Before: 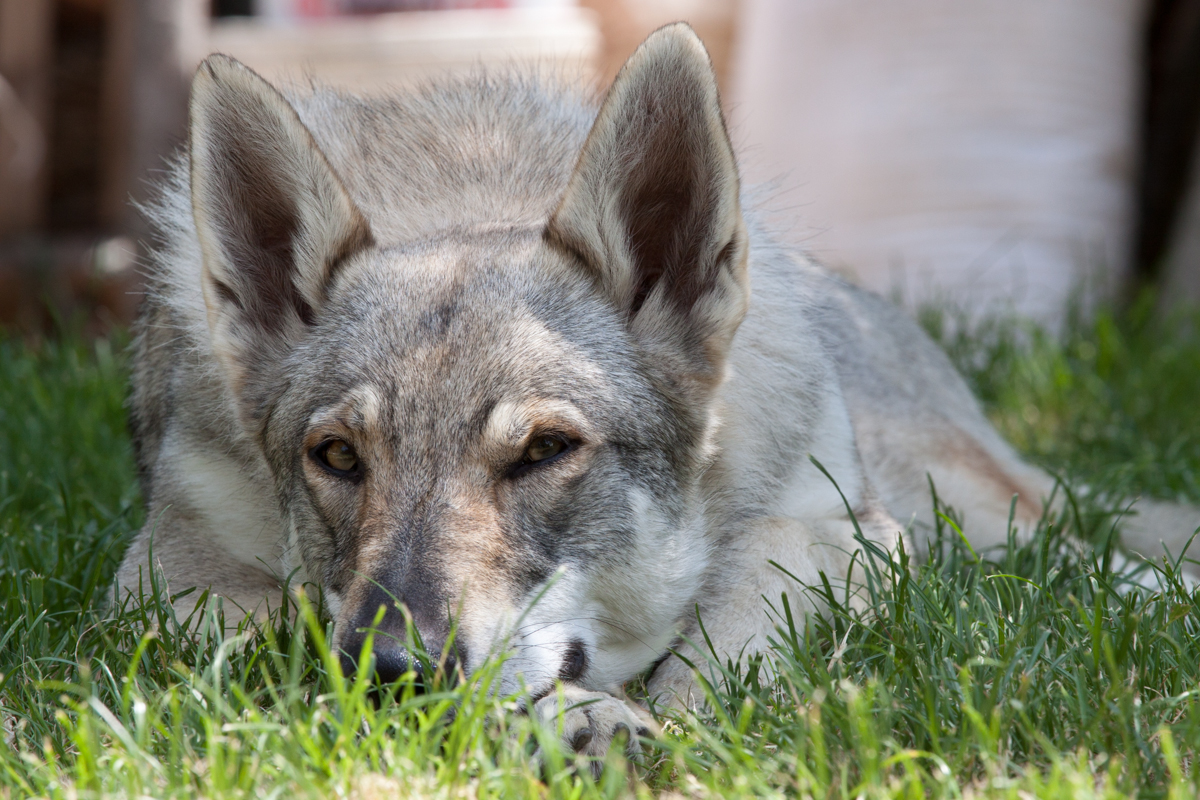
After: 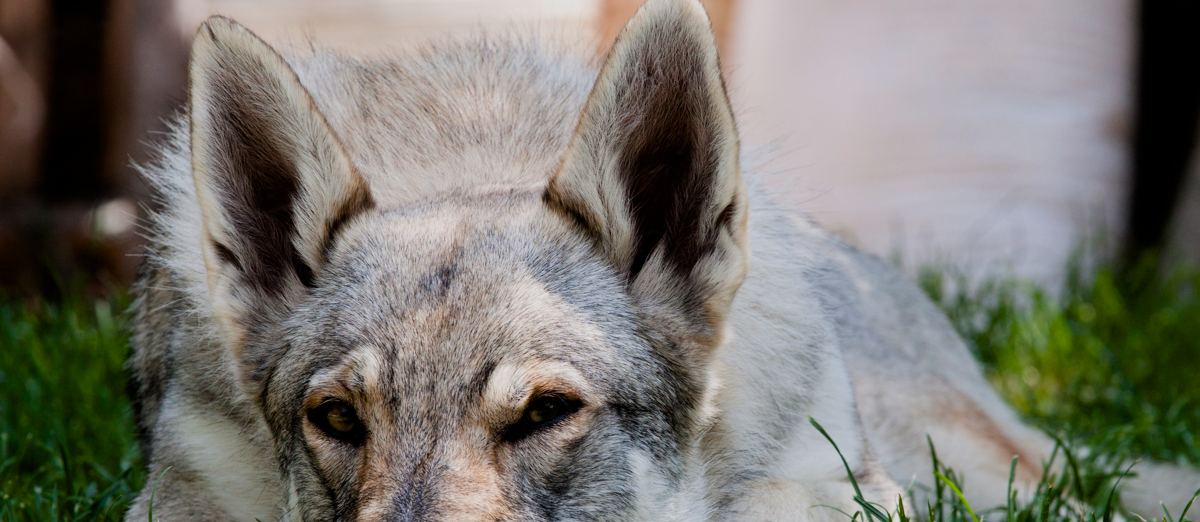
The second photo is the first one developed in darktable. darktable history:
color balance rgb: highlights gain › luminance 1.055%, highlights gain › chroma 0.361%, highlights gain › hue 43.7°, linear chroma grading › shadows 31.559%, linear chroma grading › global chroma -2.201%, linear chroma grading › mid-tones 4.01%, perceptual saturation grading › global saturation 20%, perceptual saturation grading › highlights -25.615%, perceptual saturation grading › shadows 26.126%, global vibrance 20%
filmic rgb: black relative exposure -5.11 EV, white relative exposure 4 EV, hardness 2.9, contrast 1.3, highlights saturation mix -28.67%, iterations of high-quality reconstruction 0
crop and rotate: top 4.786%, bottom 29.892%
